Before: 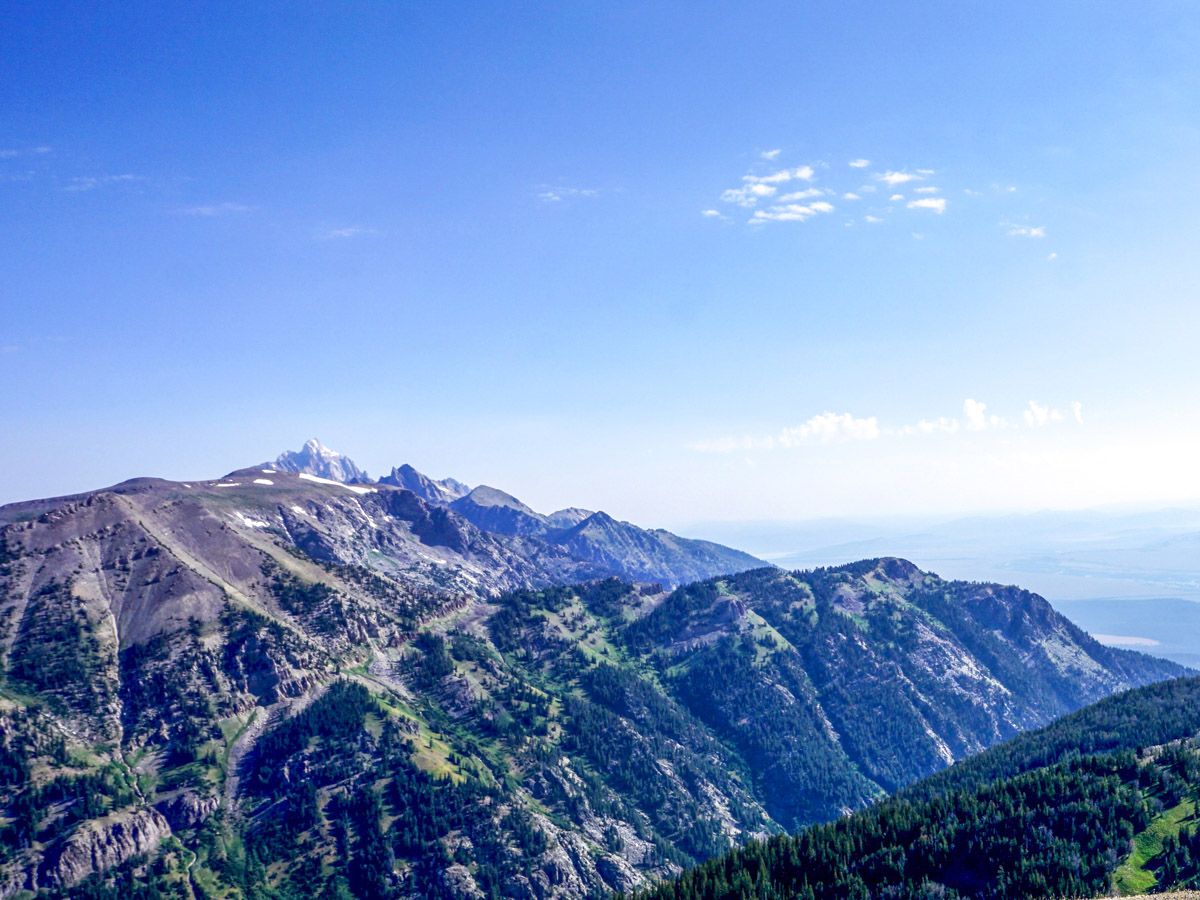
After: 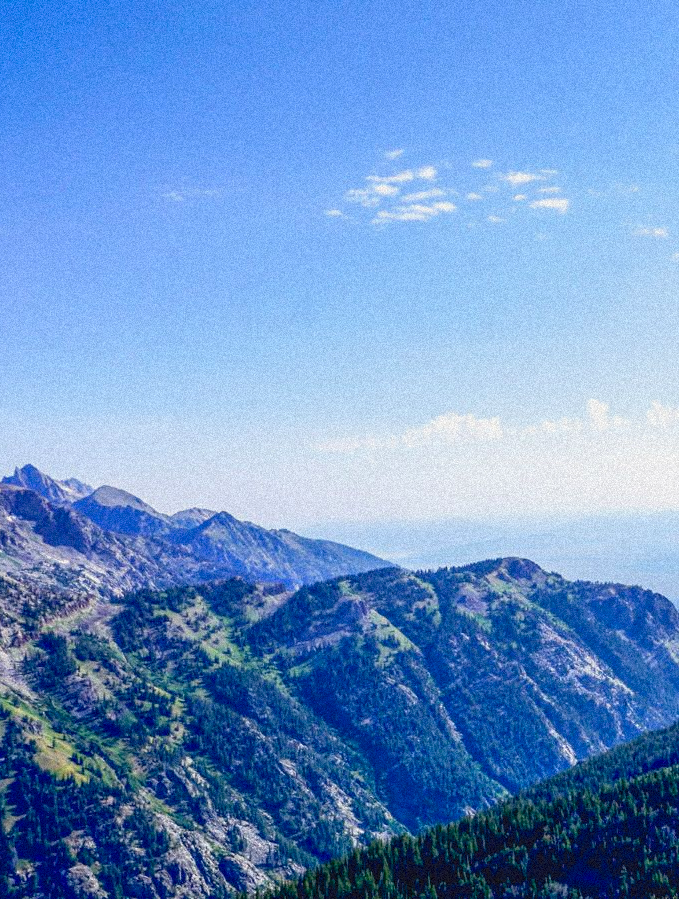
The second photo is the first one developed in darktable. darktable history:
exposure: black level correction 0.01, exposure 0.011 EV, compensate highlight preservation false
lowpass: radius 0.1, contrast 0.85, saturation 1.1, unbound 0
local contrast: highlights 100%, shadows 100%, detail 120%, midtone range 0.2
crop: left 31.458%, top 0%, right 11.876%
grain: strength 35%, mid-tones bias 0%
